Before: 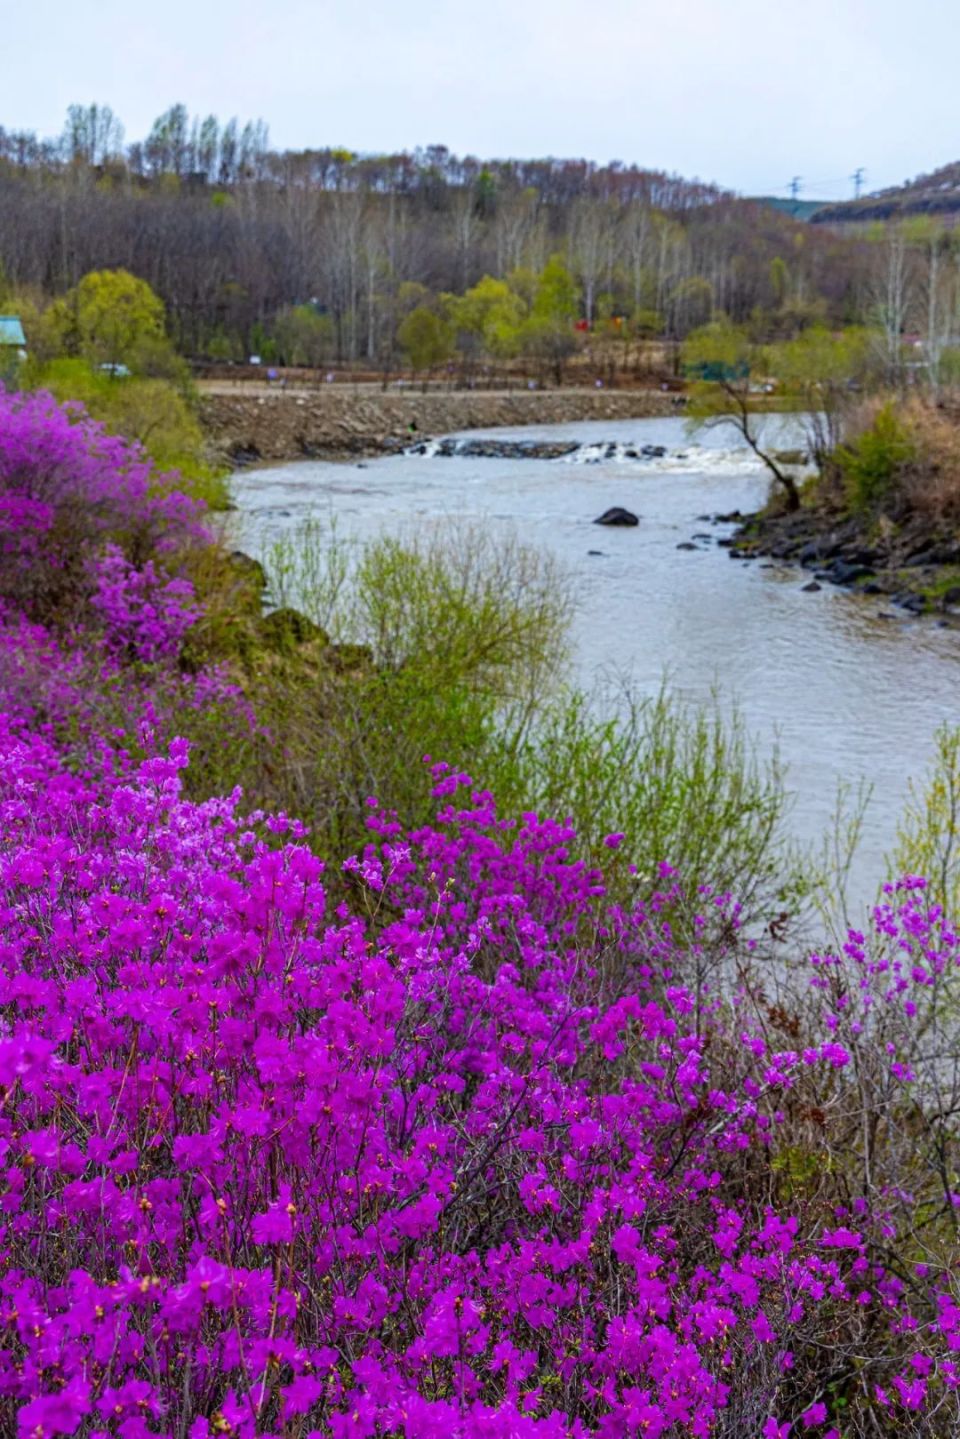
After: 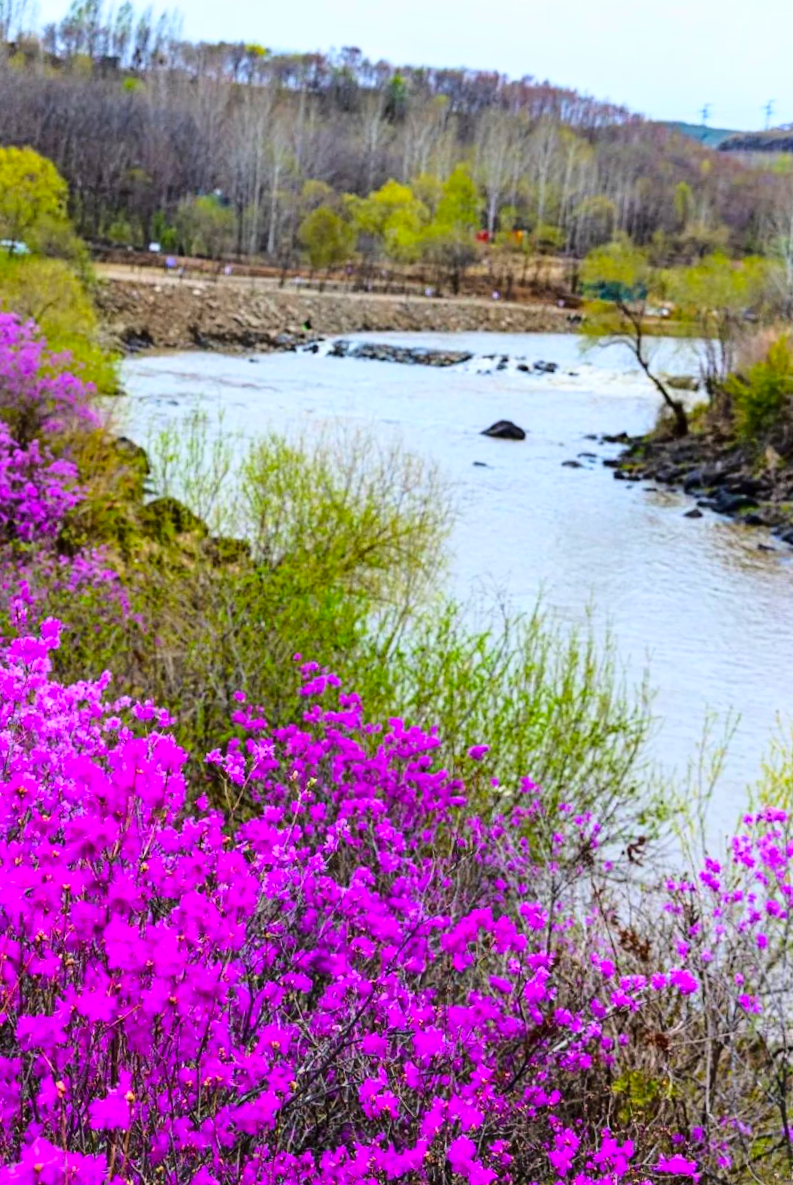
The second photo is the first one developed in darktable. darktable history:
base curve: curves: ch0 [(0, 0) (0.028, 0.03) (0.121, 0.232) (0.46, 0.748) (0.859, 0.968) (1, 1)]
rotate and perspective: rotation 4.1°, automatic cropping off
crop: left 16.768%, top 8.653%, right 8.362%, bottom 12.485%
color balance: output saturation 110%
